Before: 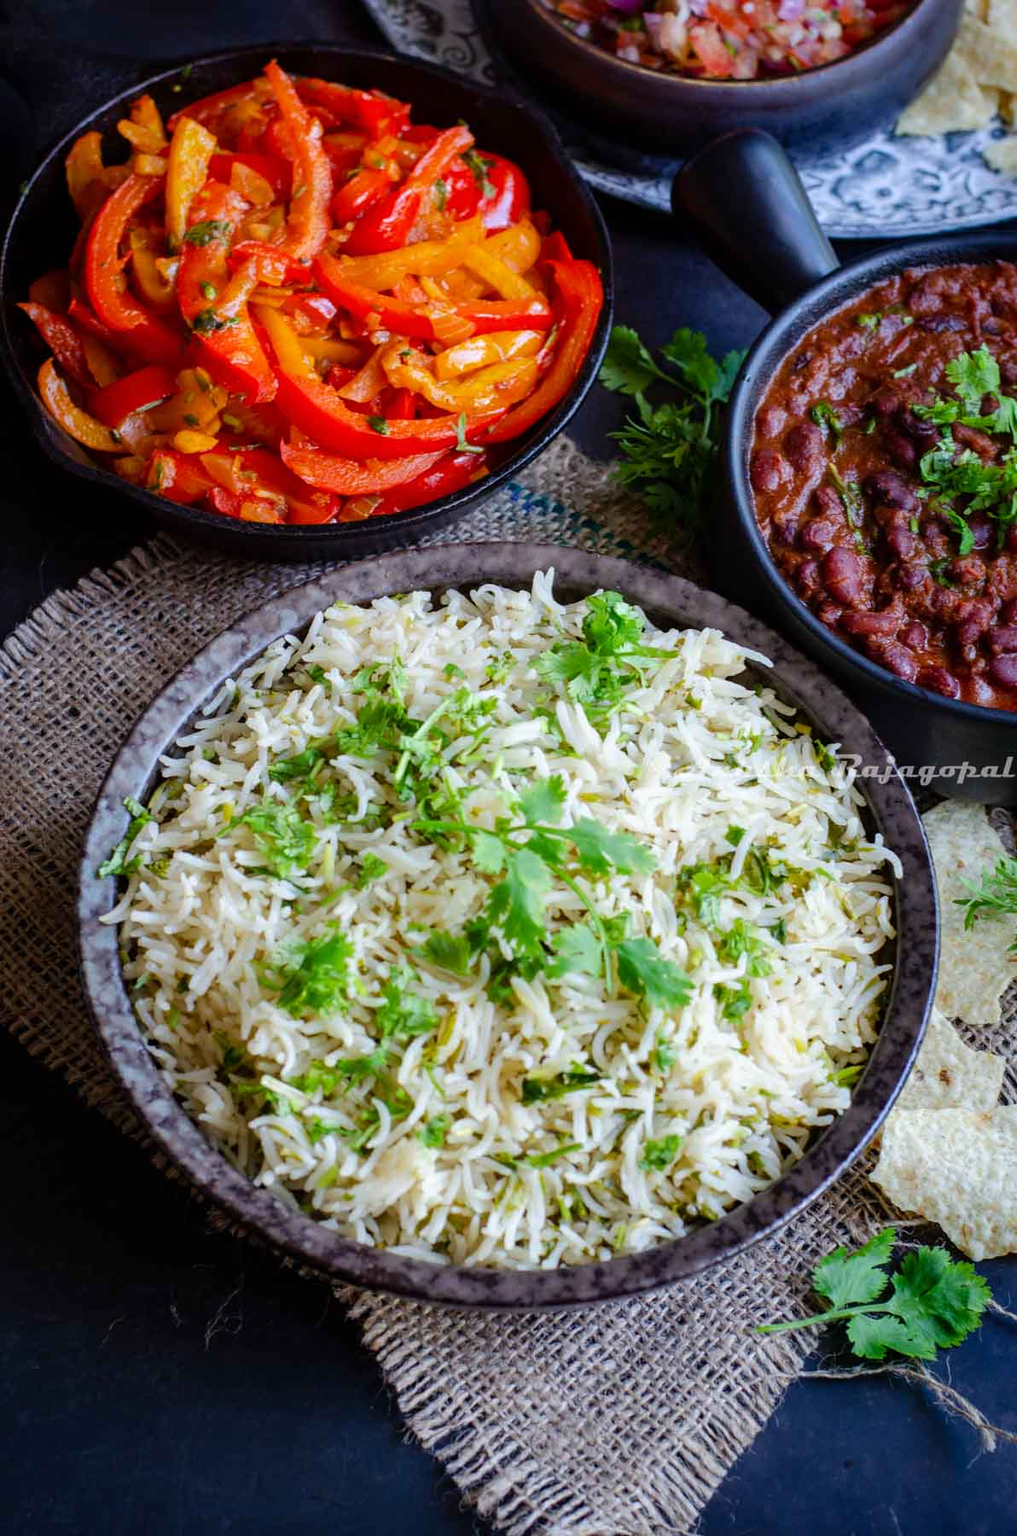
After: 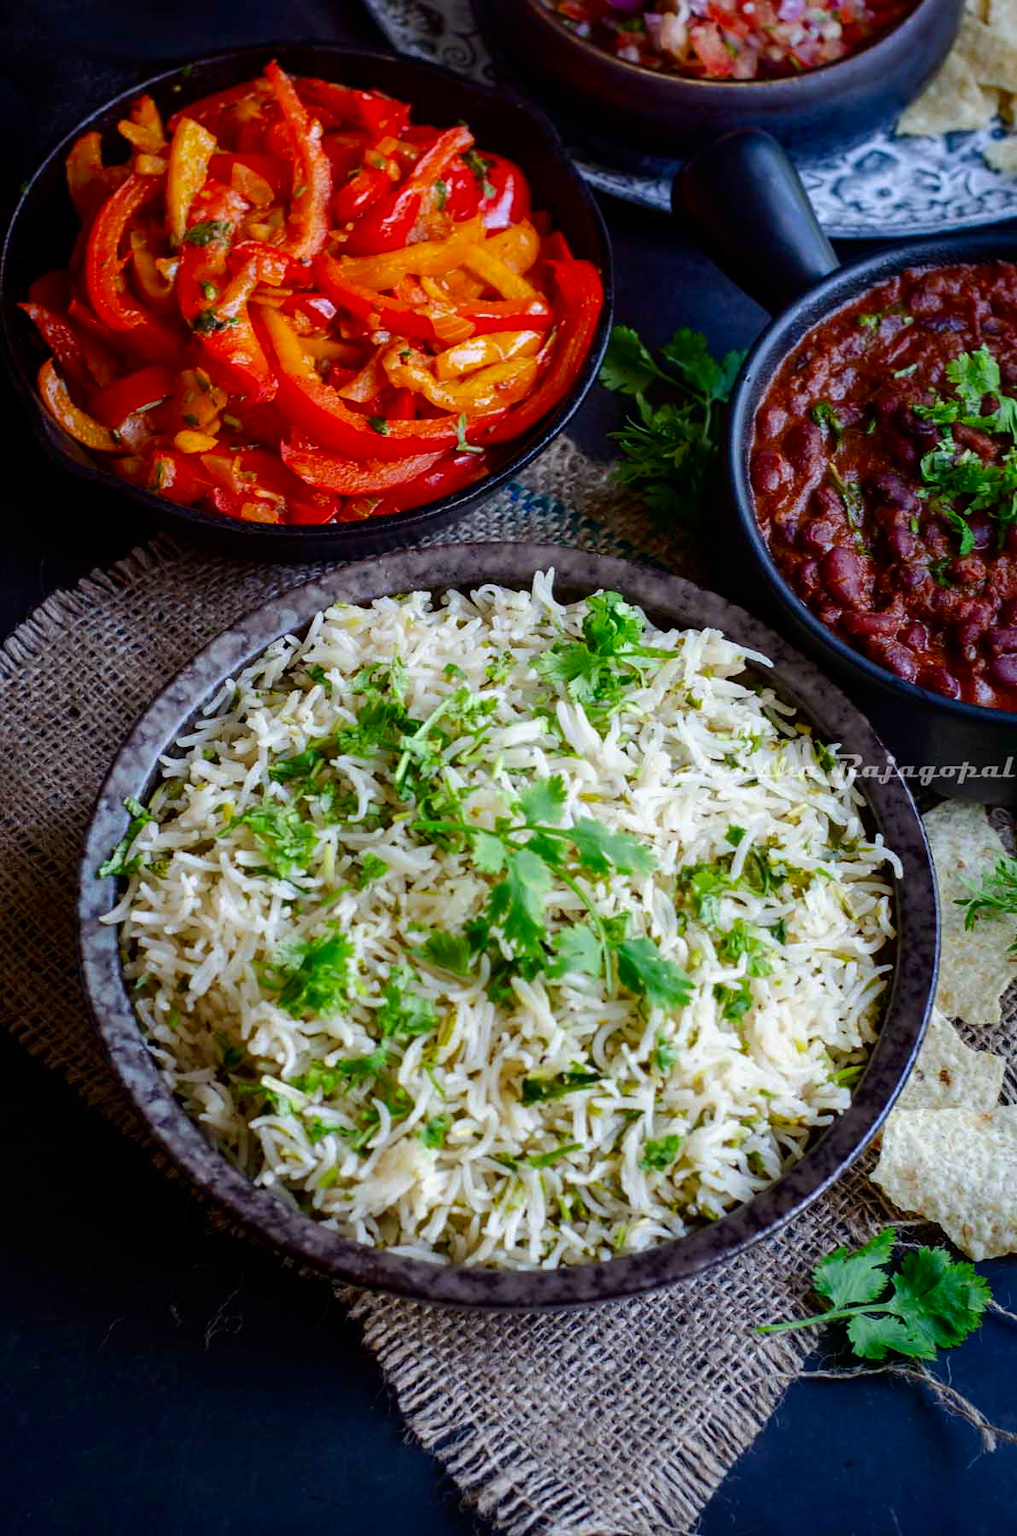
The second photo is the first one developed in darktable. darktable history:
contrast brightness saturation: contrast 0.07, brightness -0.13, saturation 0.06
